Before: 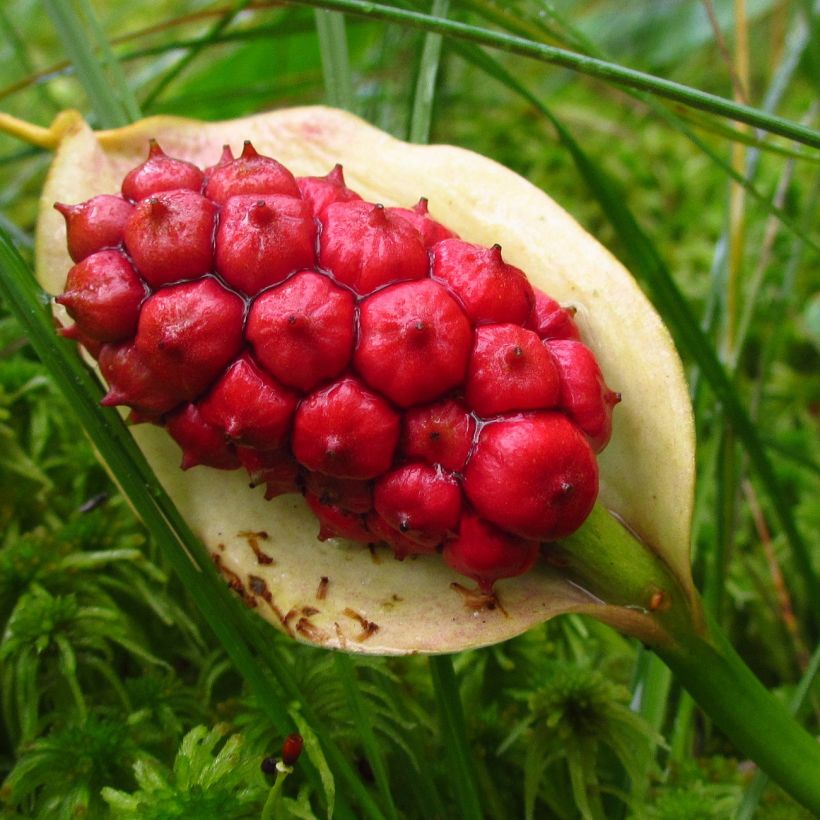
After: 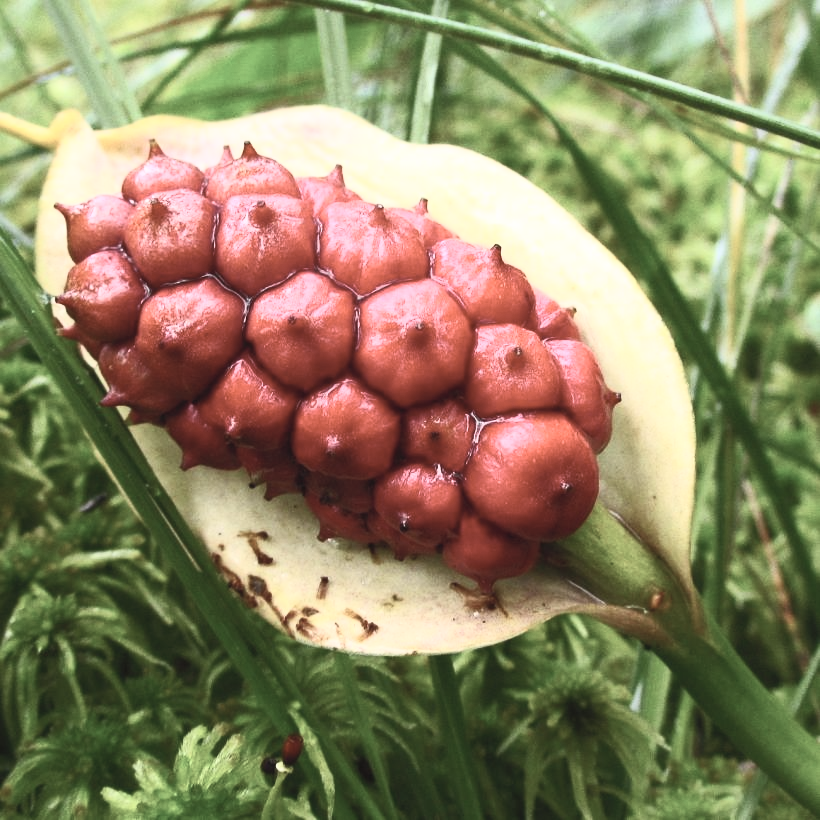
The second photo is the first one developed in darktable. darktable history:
contrast brightness saturation: contrast 0.575, brightness 0.577, saturation -0.345
